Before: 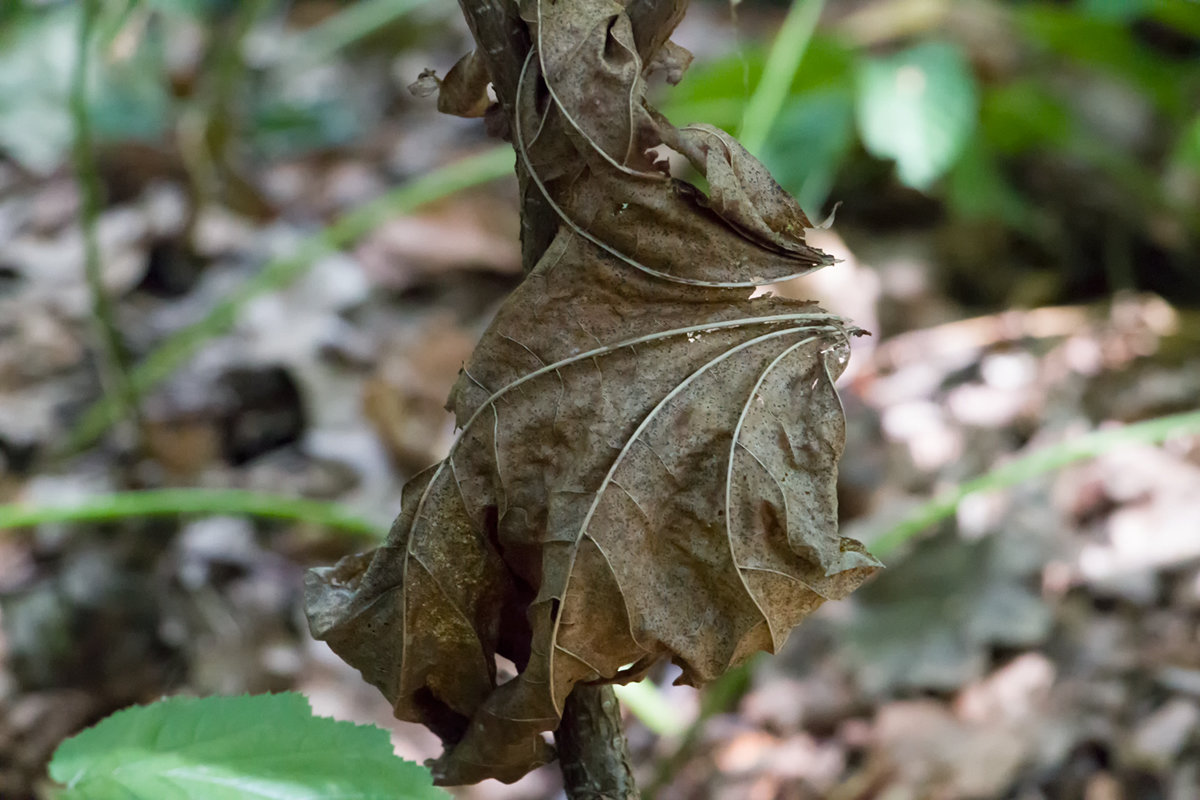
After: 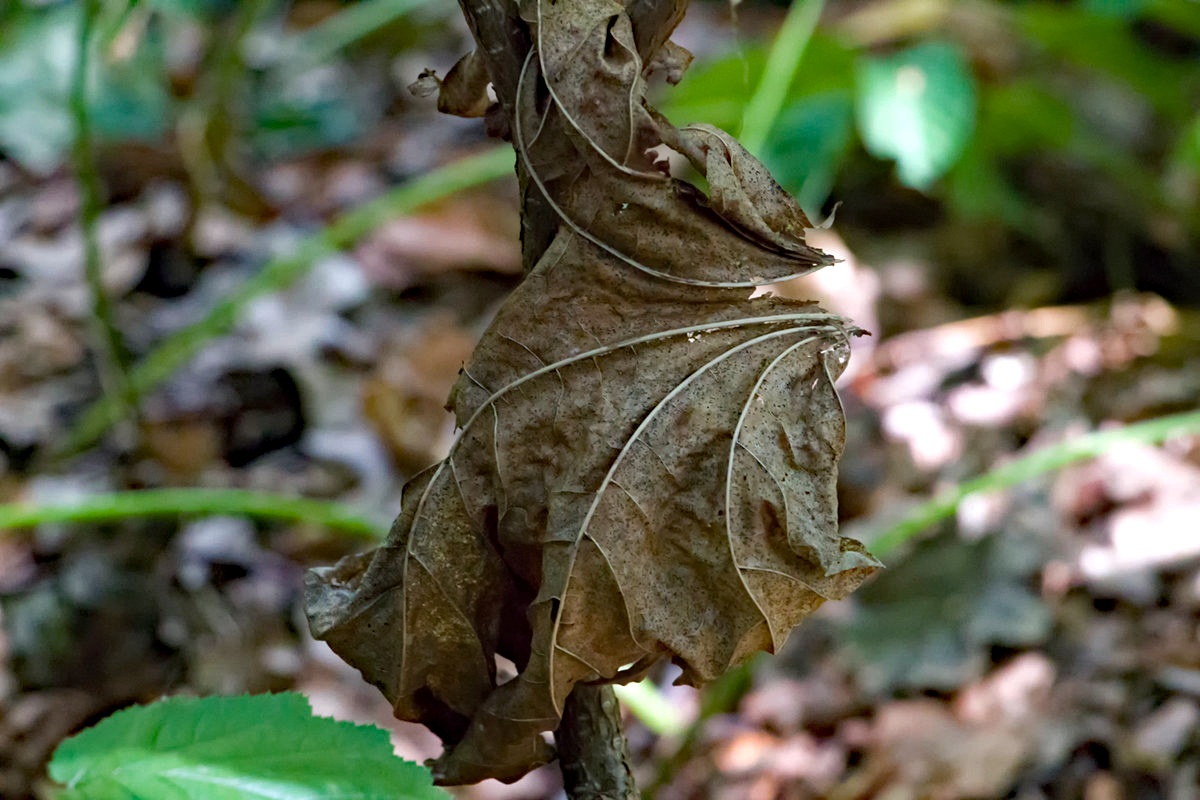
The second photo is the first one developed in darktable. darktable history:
haze removal: strength 0.5, distance 0.423, compatibility mode true
